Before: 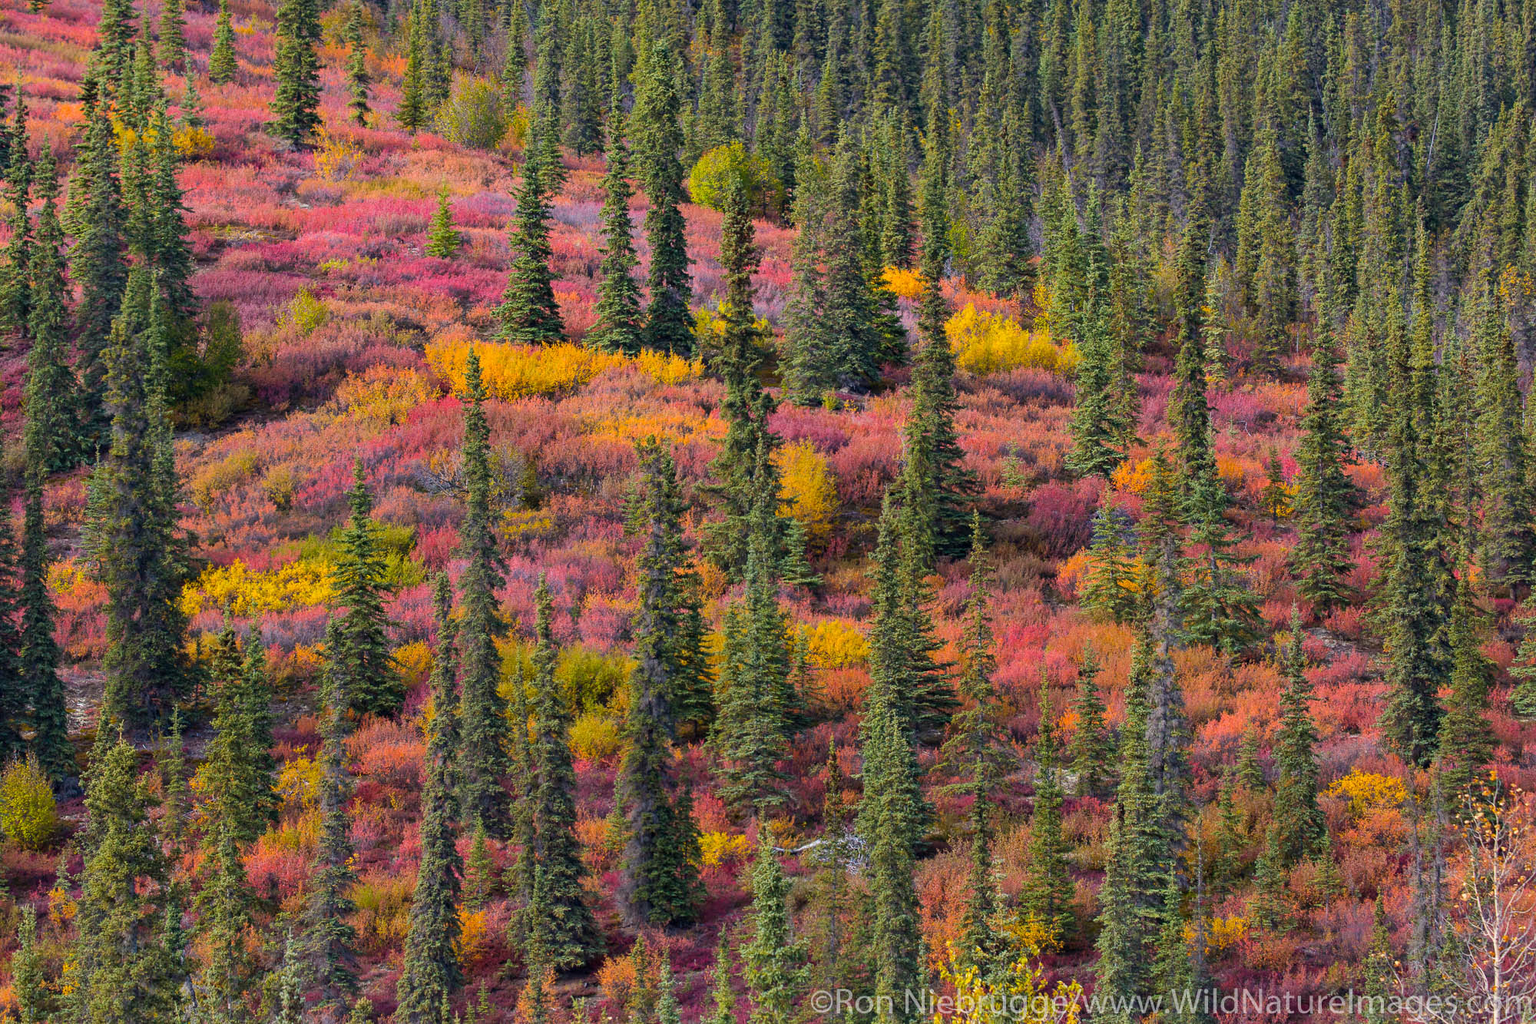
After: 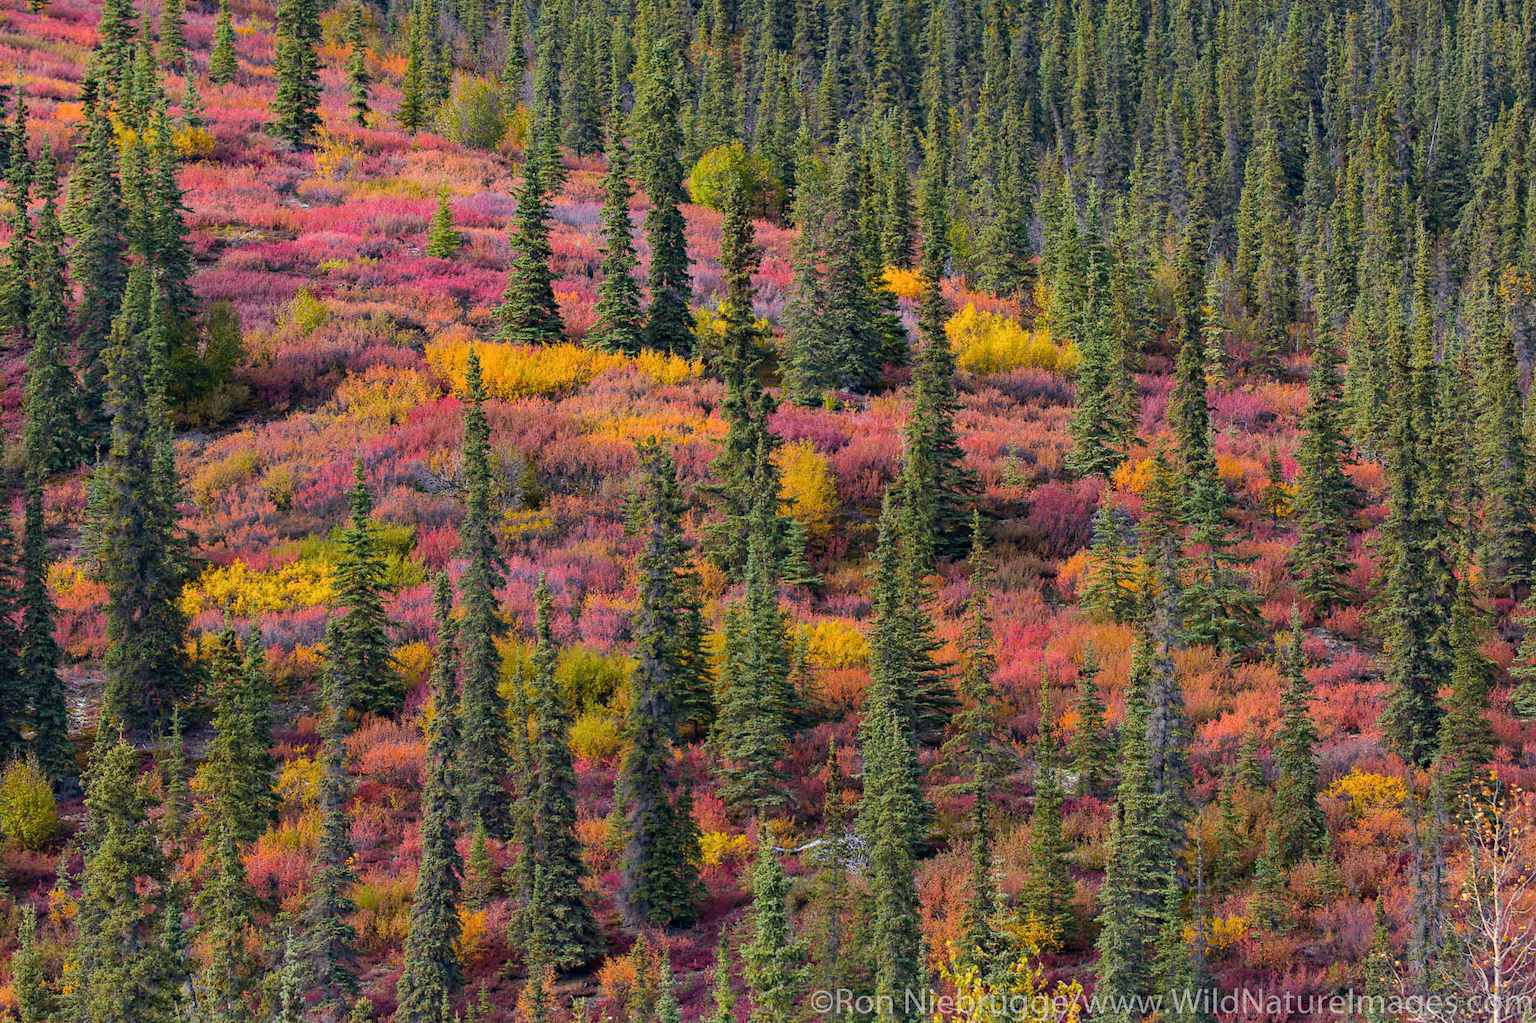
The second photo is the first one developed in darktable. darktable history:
contrast brightness saturation: contrast 0.009, saturation -0.055
haze removal: strength 0.255, distance 0.257, compatibility mode true, adaptive false
